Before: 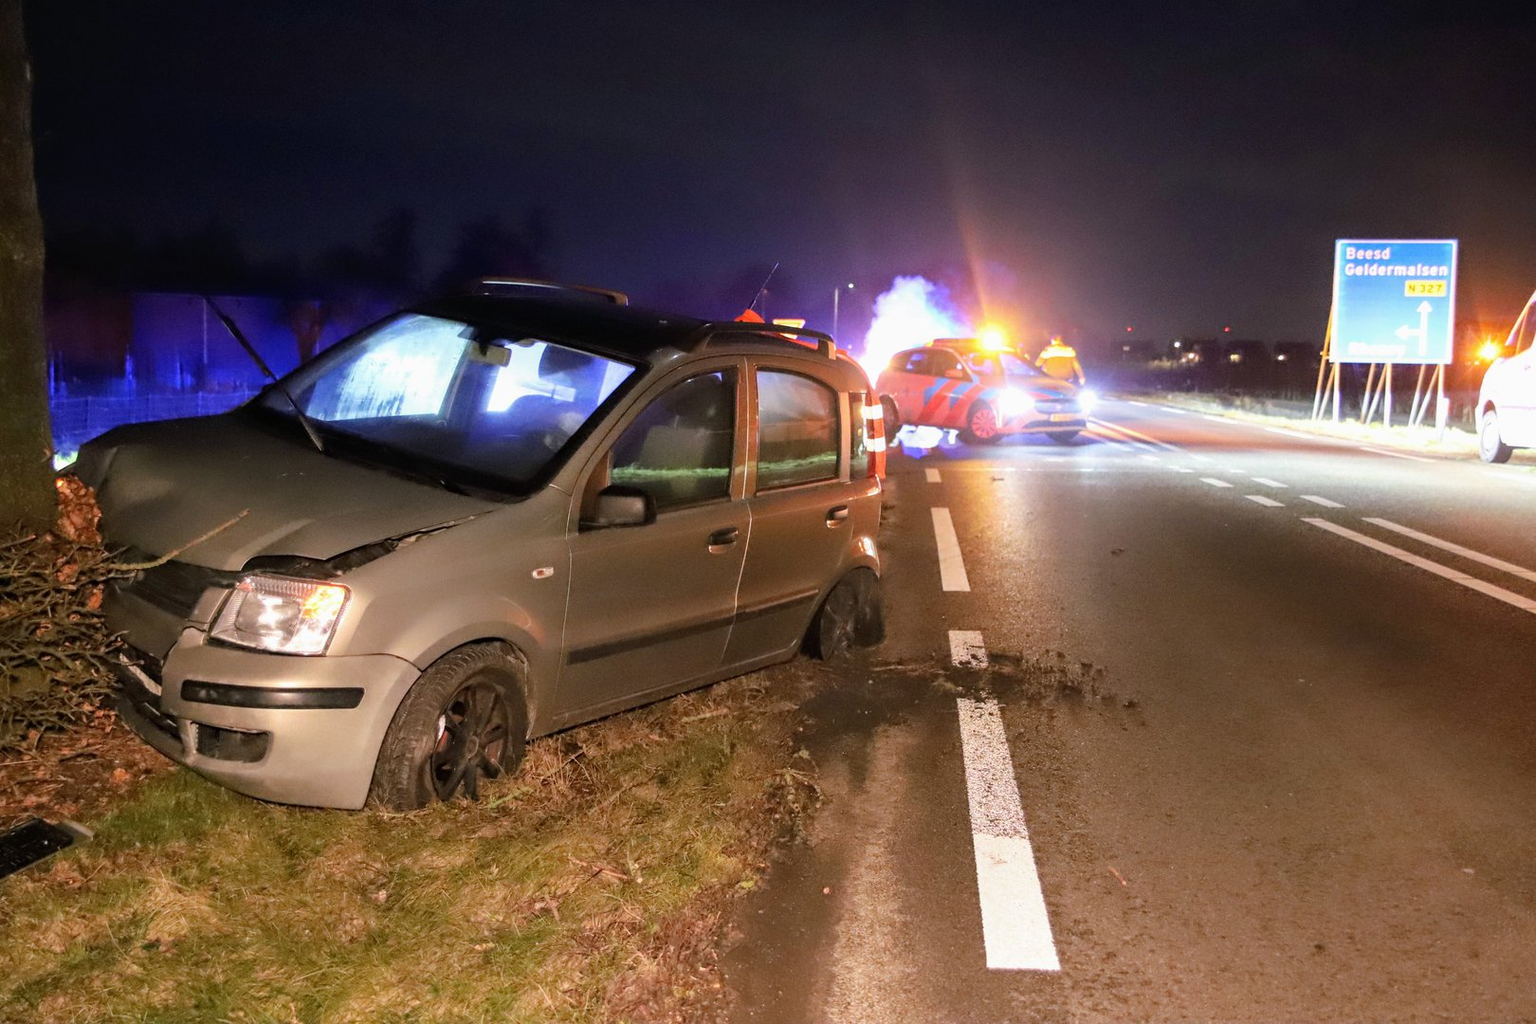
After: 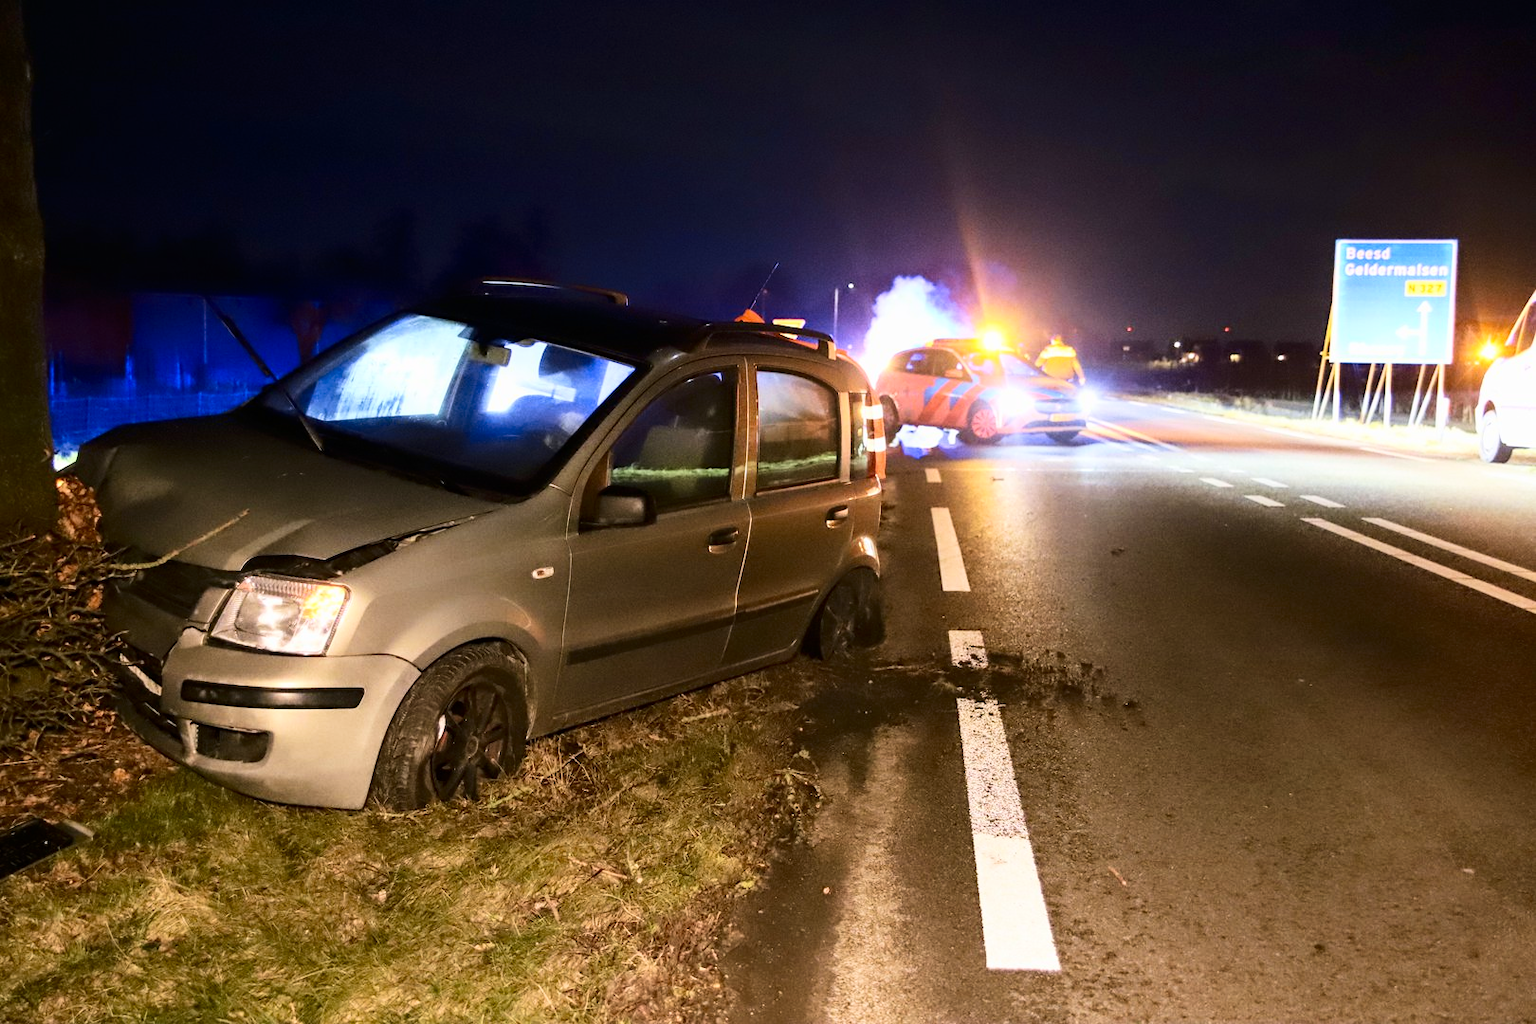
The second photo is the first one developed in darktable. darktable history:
contrast brightness saturation: contrast 0.28
color contrast: green-magenta contrast 0.8, blue-yellow contrast 1.1, unbound 0
velvia: on, module defaults
